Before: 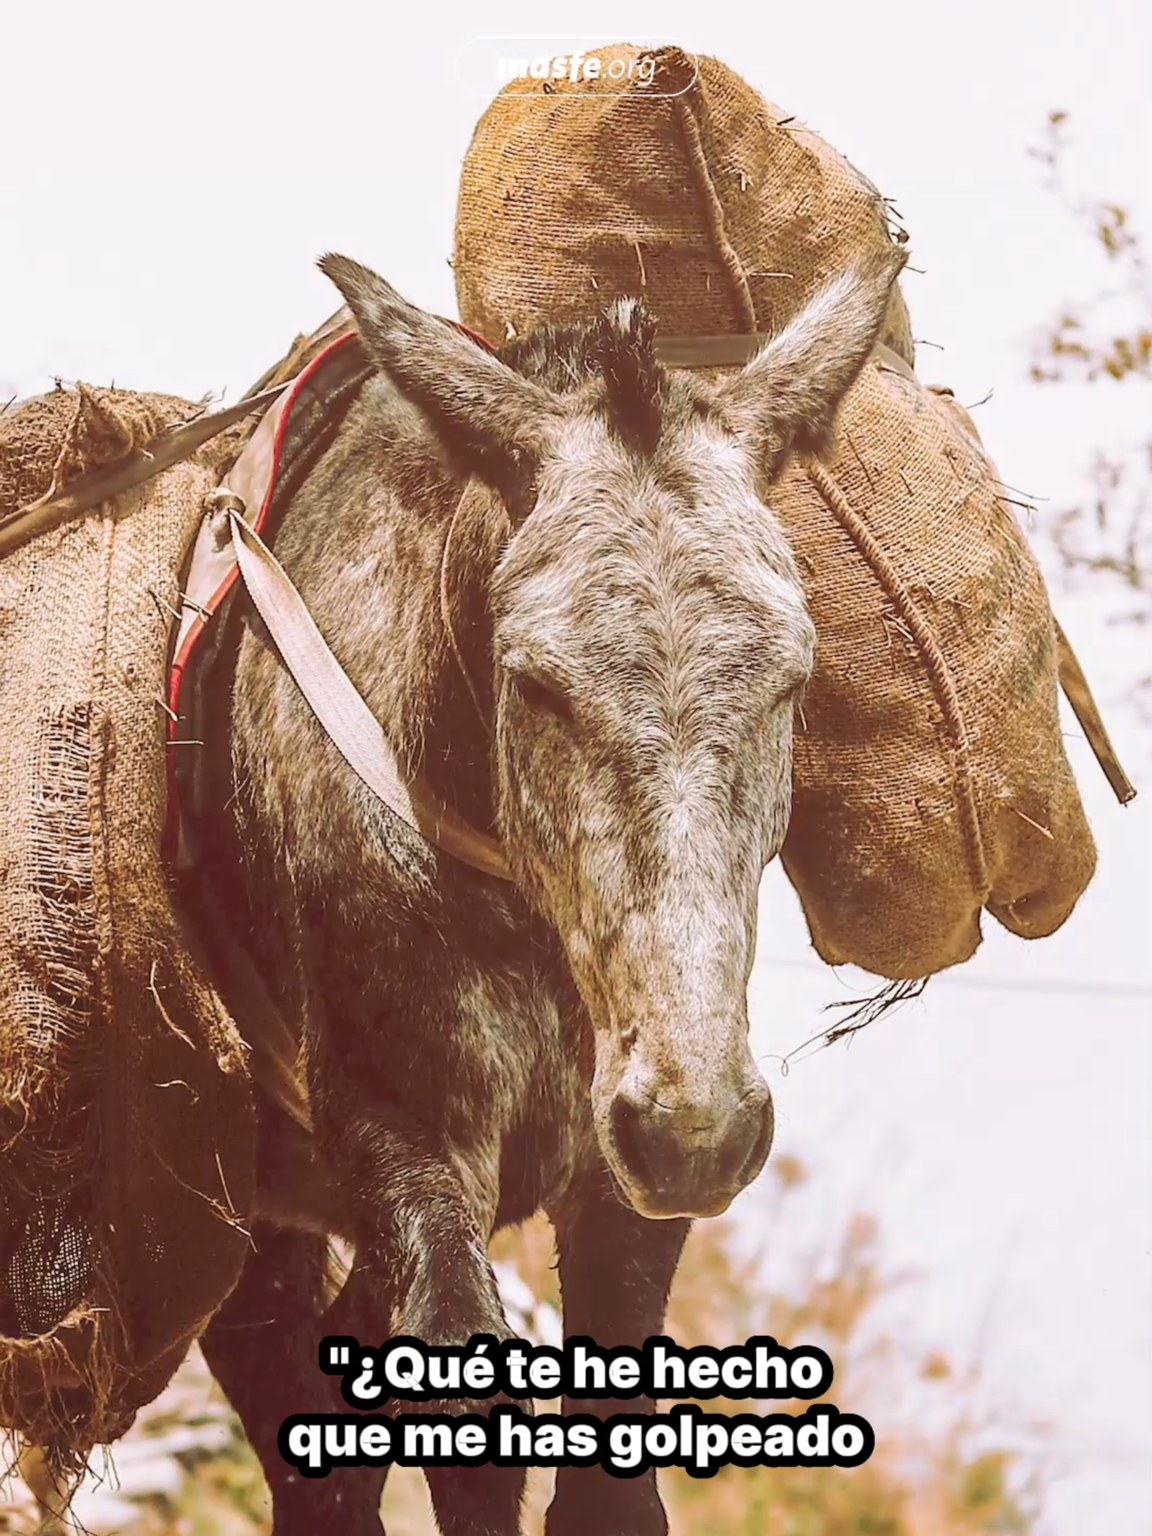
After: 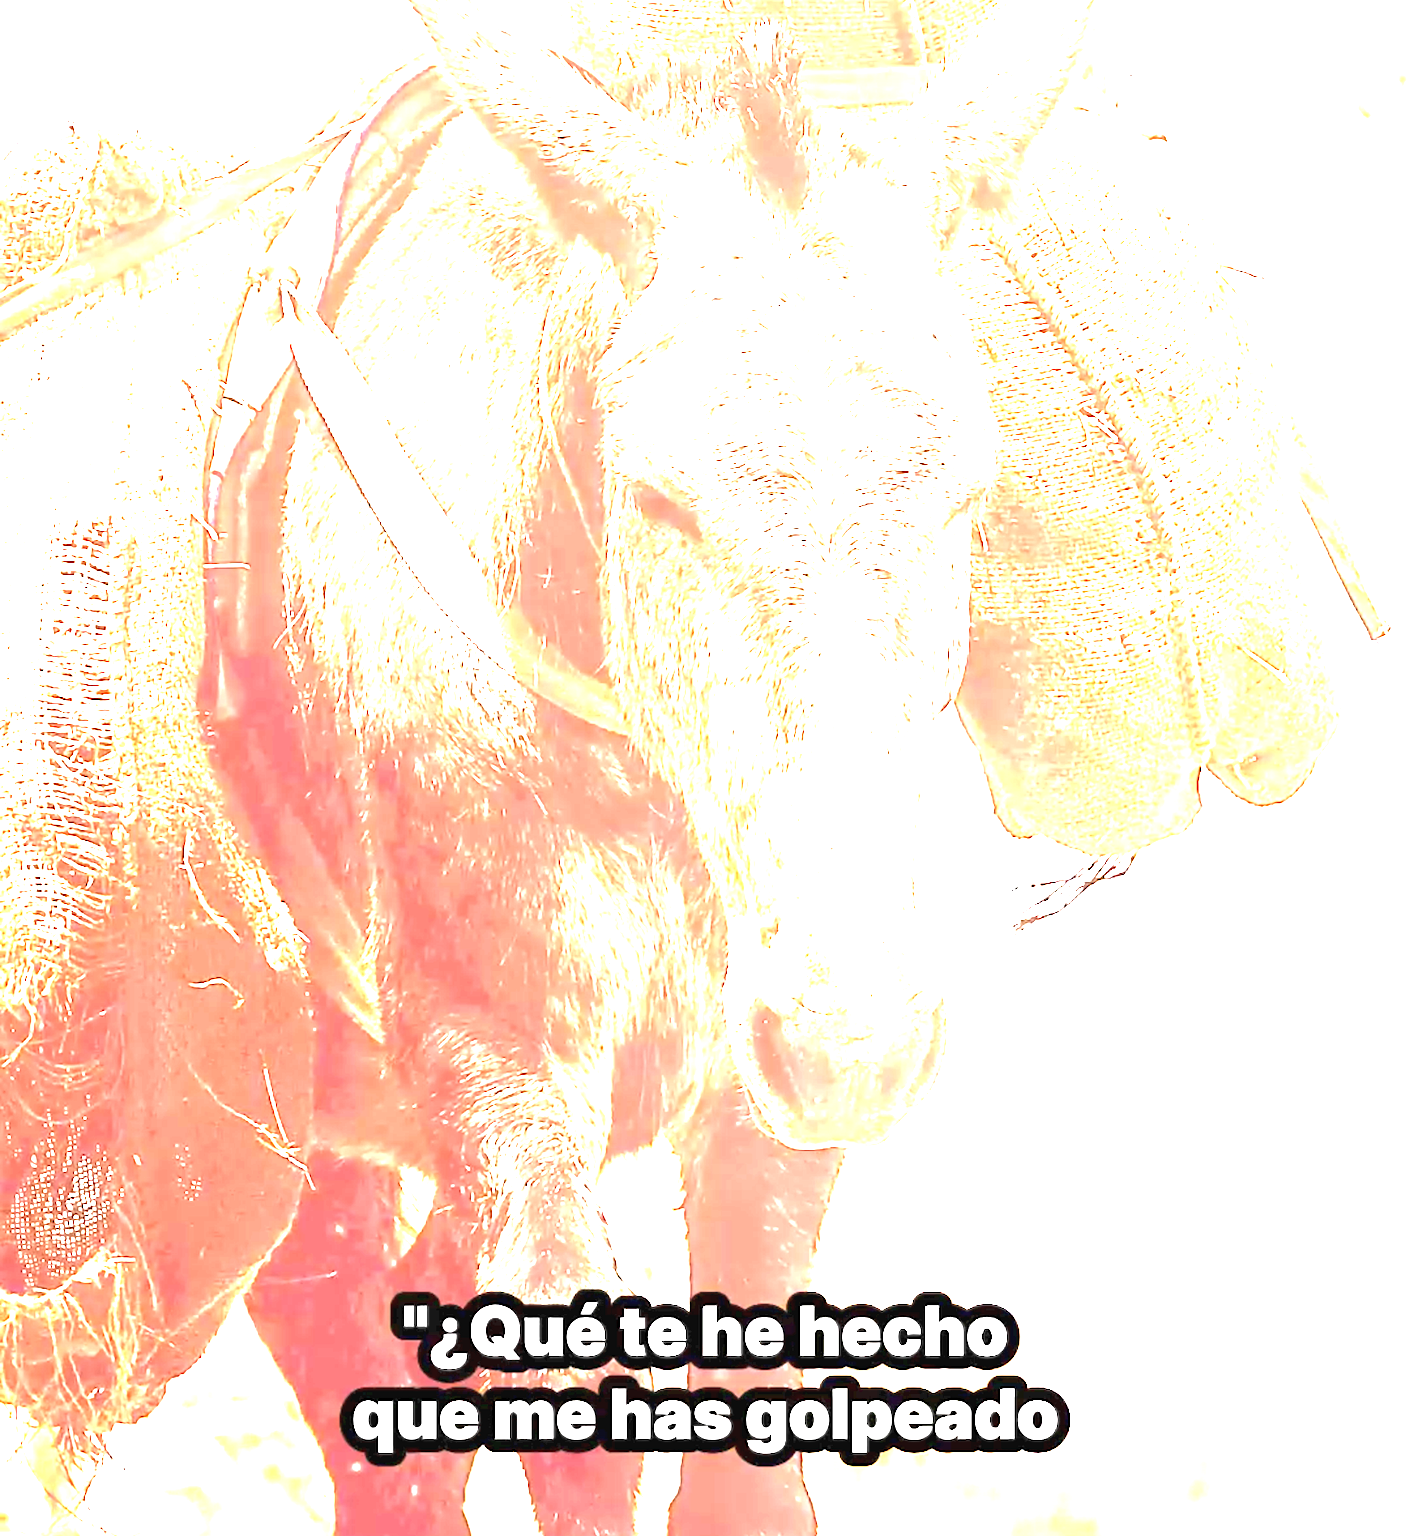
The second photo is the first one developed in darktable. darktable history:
crop and rotate: top 18.293%
exposure: black level correction 0, exposure 3.985 EV, compensate highlight preservation false
